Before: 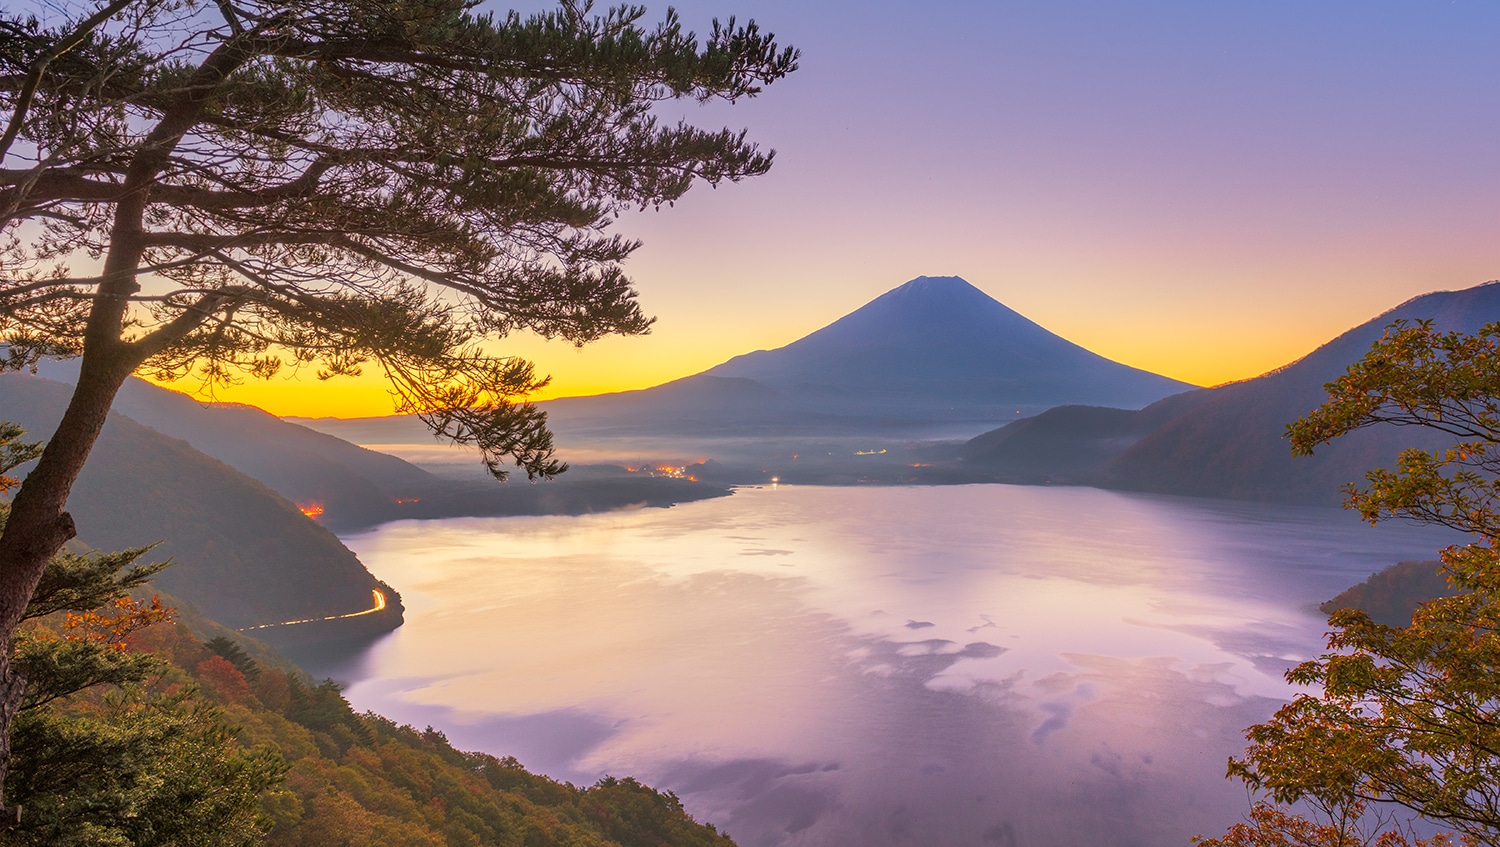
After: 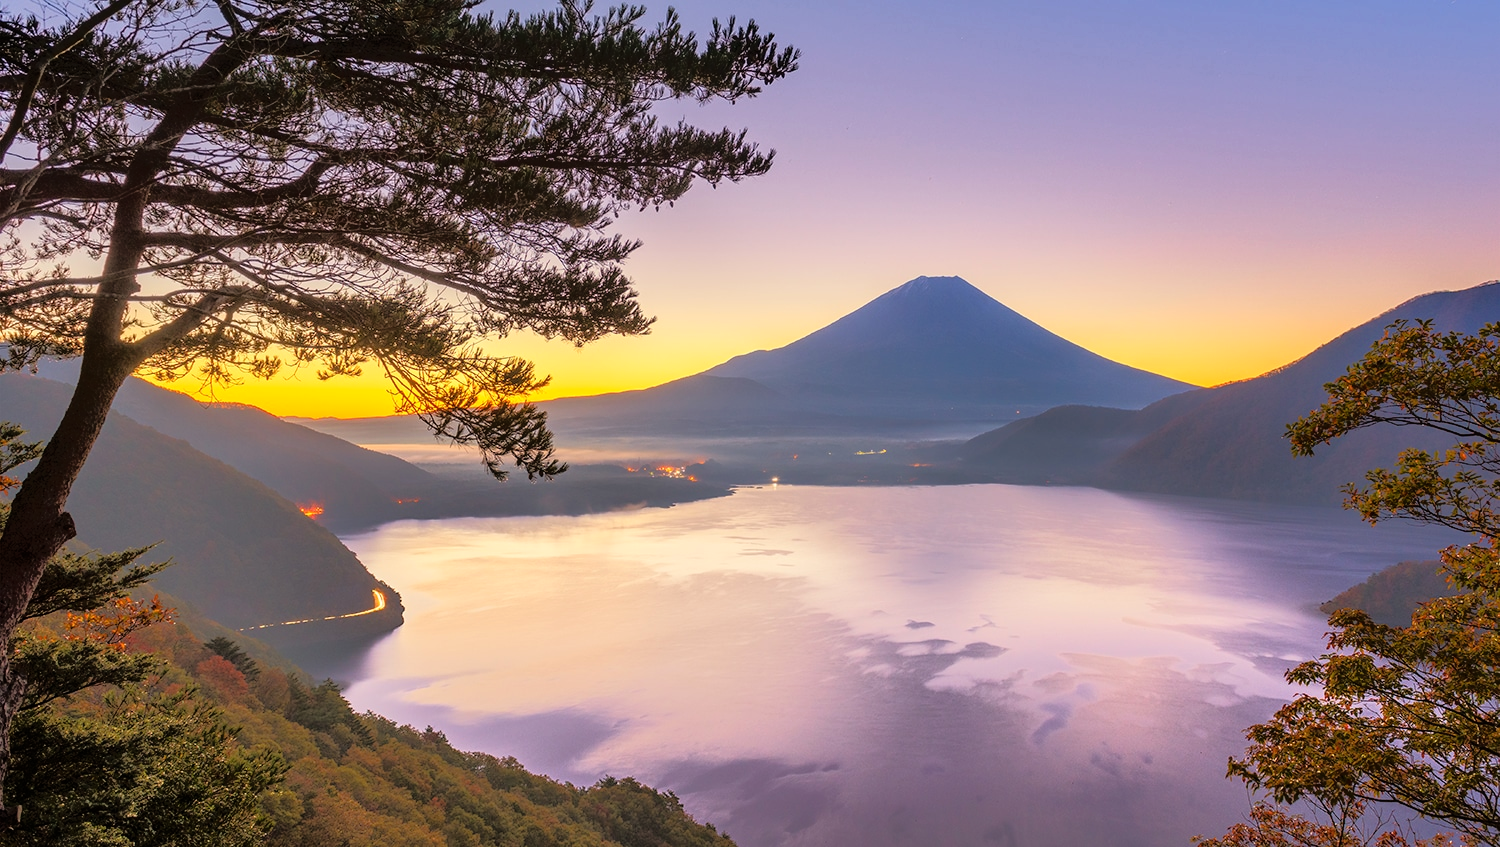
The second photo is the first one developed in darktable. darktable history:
levels: mode automatic, levels [0.246, 0.256, 0.506]
tone equalizer: -8 EV -1.81 EV, -7 EV -1.19 EV, -6 EV -1.63 EV, edges refinement/feathering 500, mask exposure compensation -1.57 EV, preserve details no
